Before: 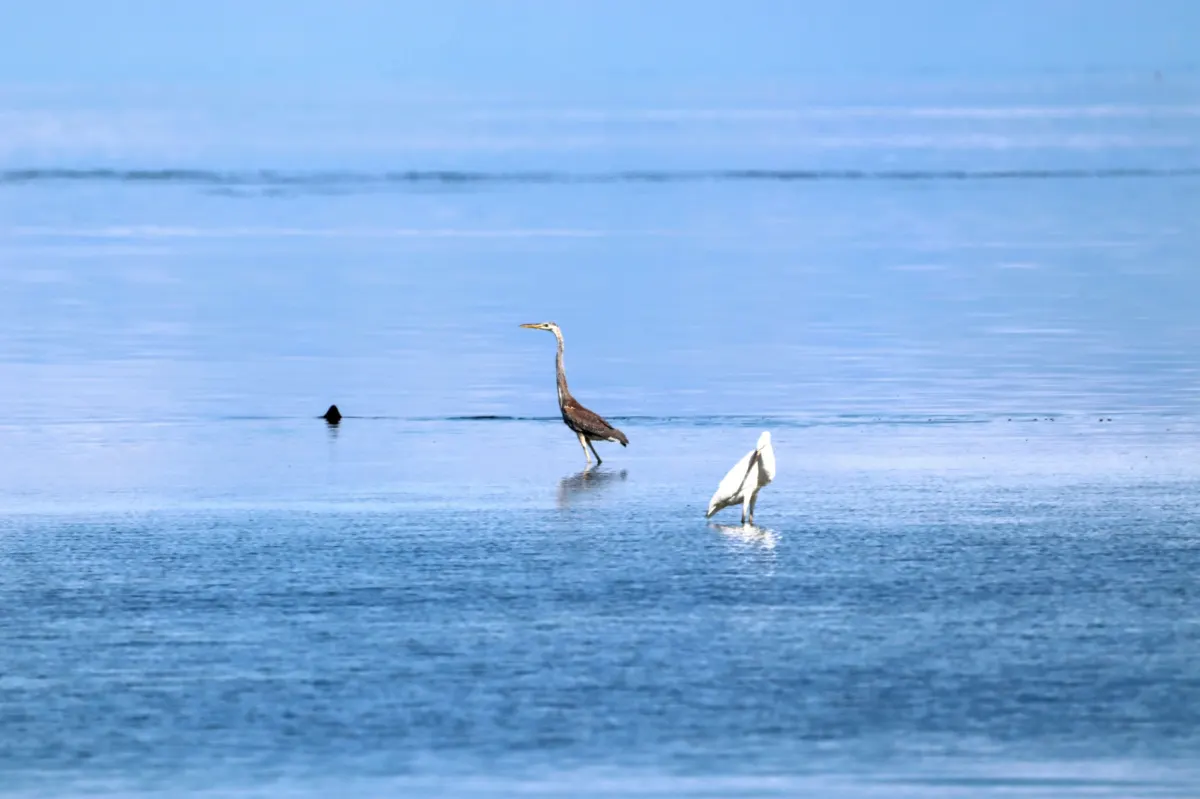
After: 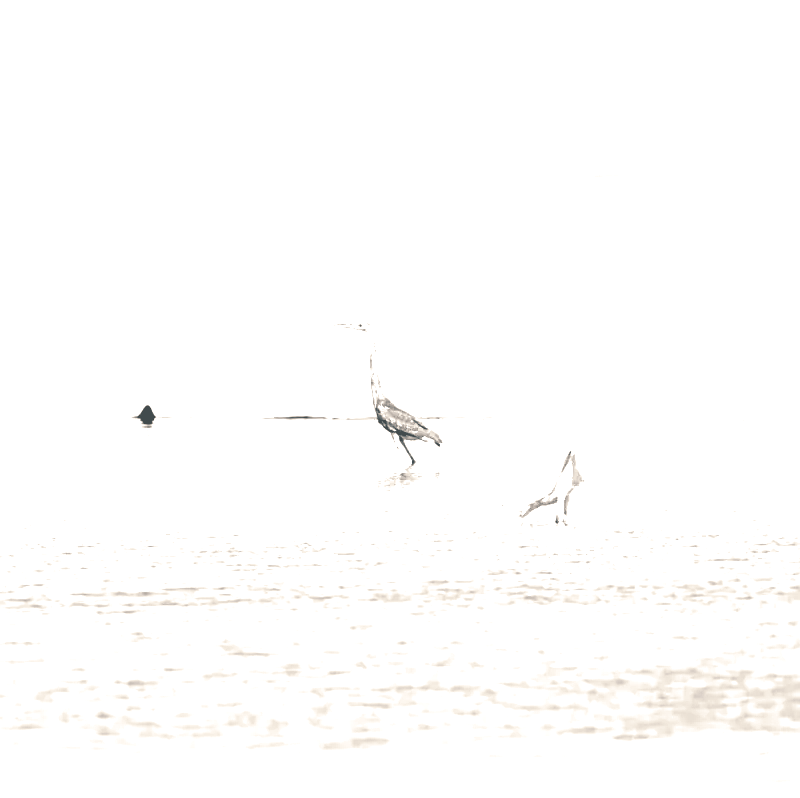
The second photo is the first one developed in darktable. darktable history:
split-toning: shadows › hue 205.2°, shadows › saturation 0.29, highlights › hue 50.4°, highlights › saturation 0.38, balance -49.9
color calibration: illuminant as shot in camera, x 0.358, y 0.373, temperature 4628.91 K
crop and rotate: left 15.546%, right 17.787%
levels: levels [0, 0.498, 0.996]
sharpen: on, module defaults
exposure: black level correction 0.001, exposure 0.955 EV, compensate exposure bias true, compensate highlight preservation false
colorize: hue 34.49°, saturation 35.33%, source mix 100%, lightness 55%, version 1
